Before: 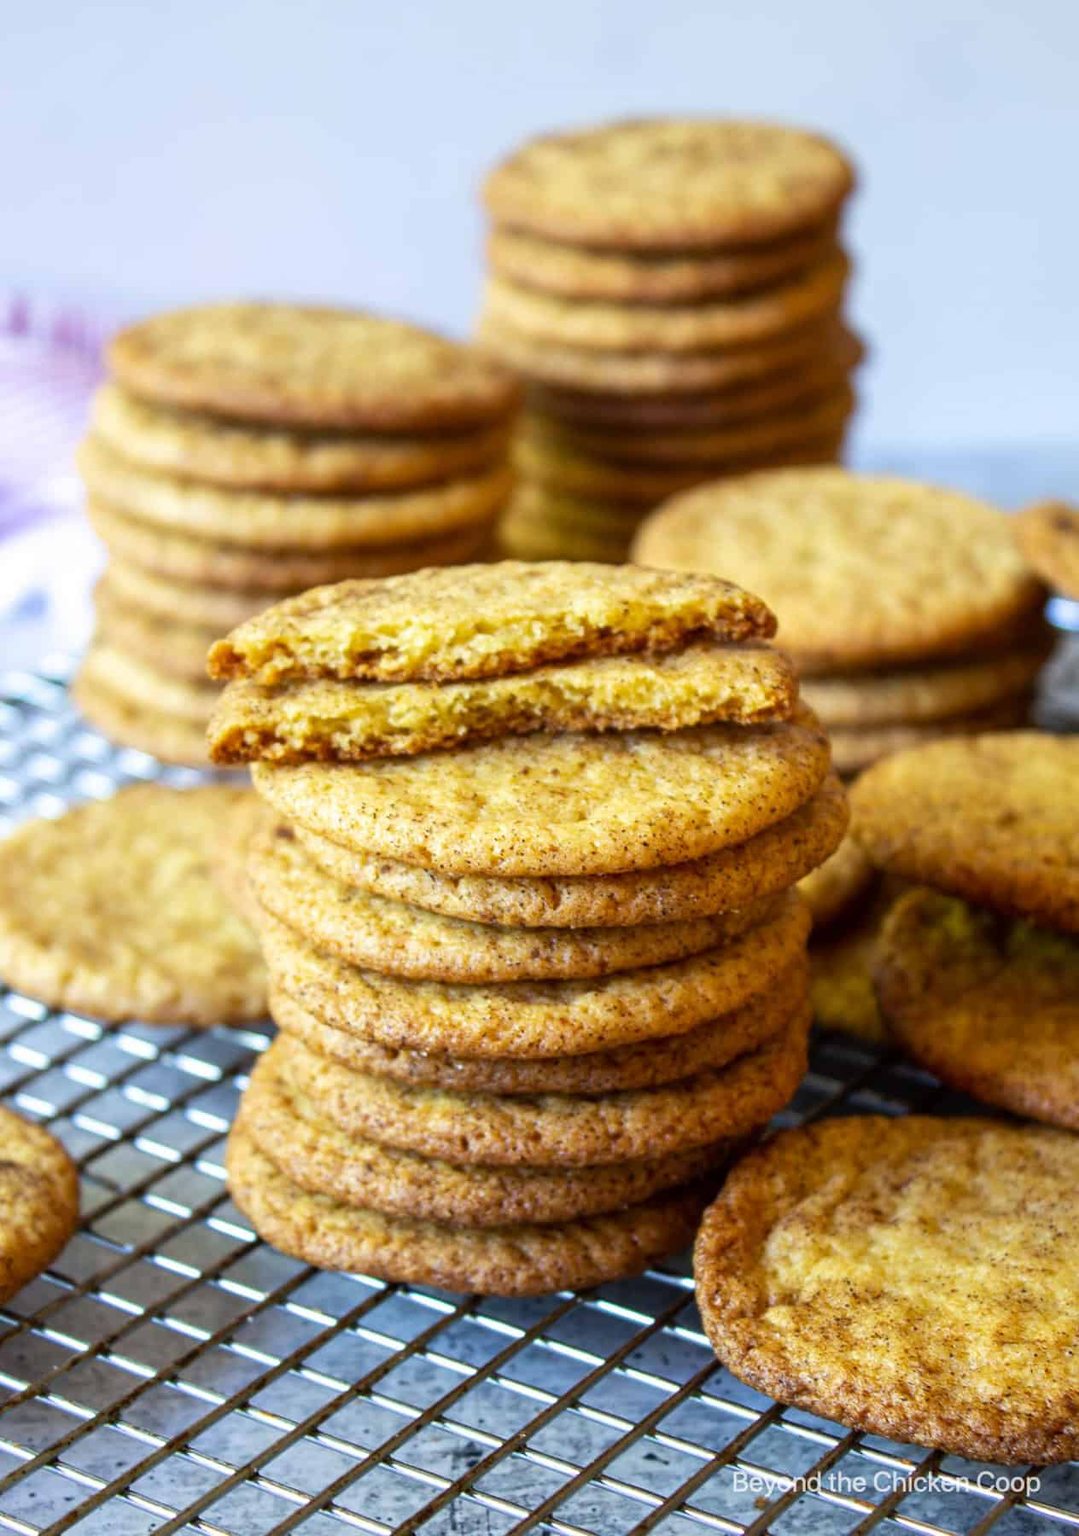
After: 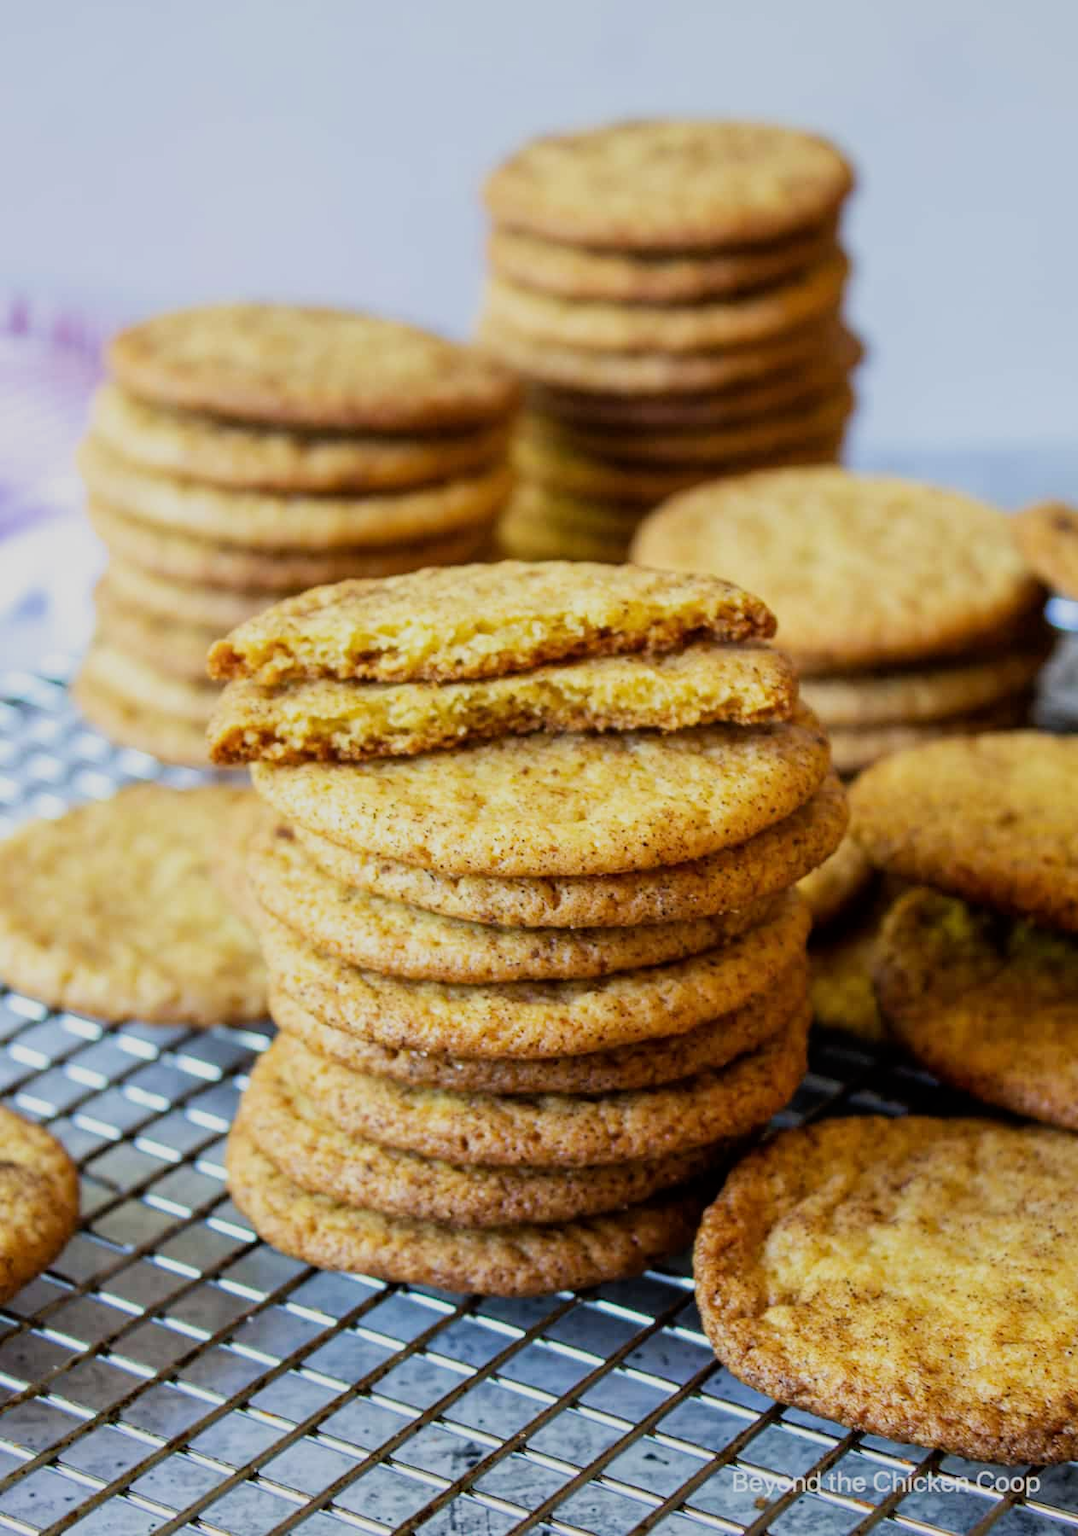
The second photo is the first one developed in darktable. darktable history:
filmic rgb: black relative exposure -7.96 EV, white relative exposure 4.05 EV, hardness 4.13
